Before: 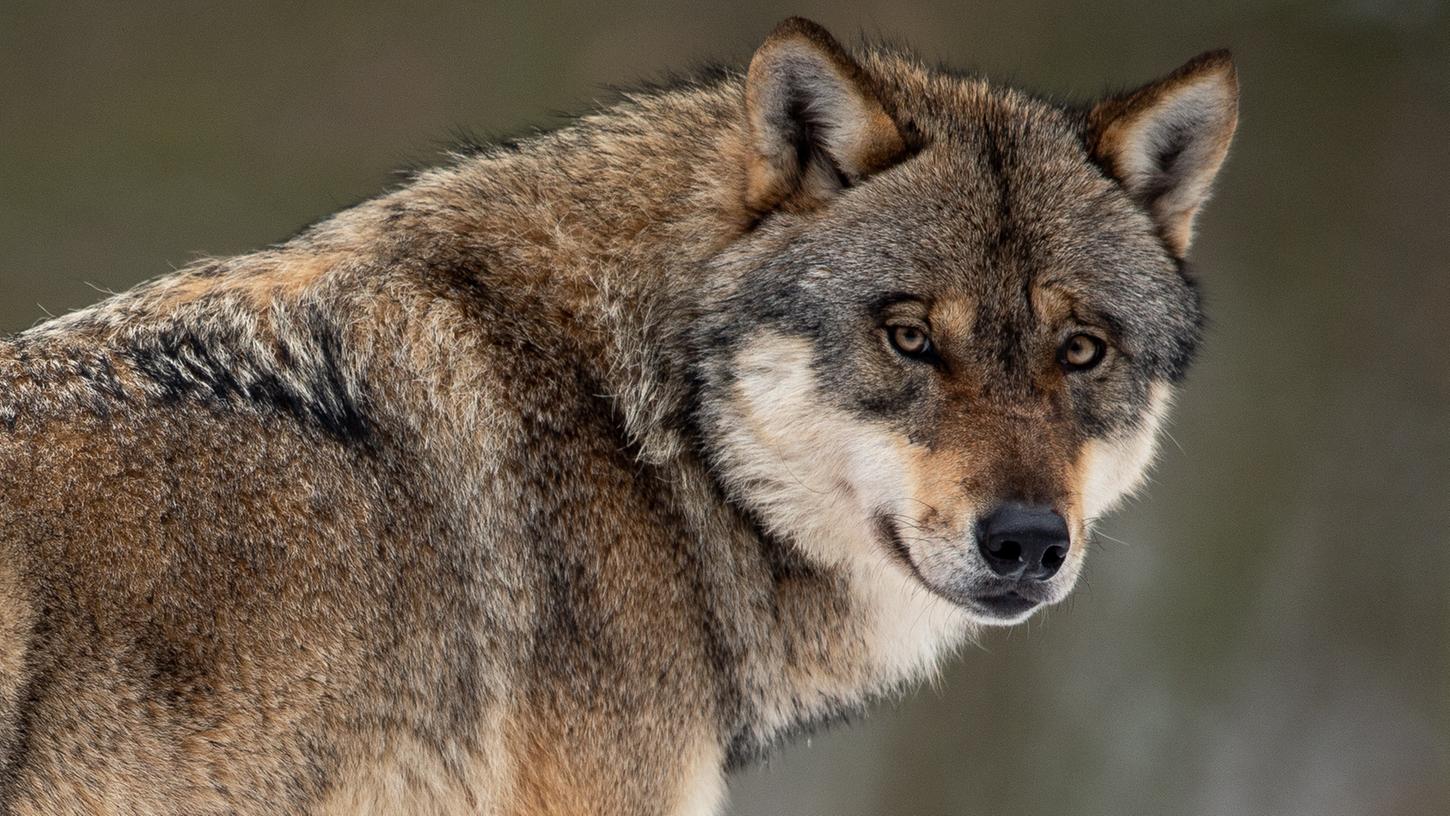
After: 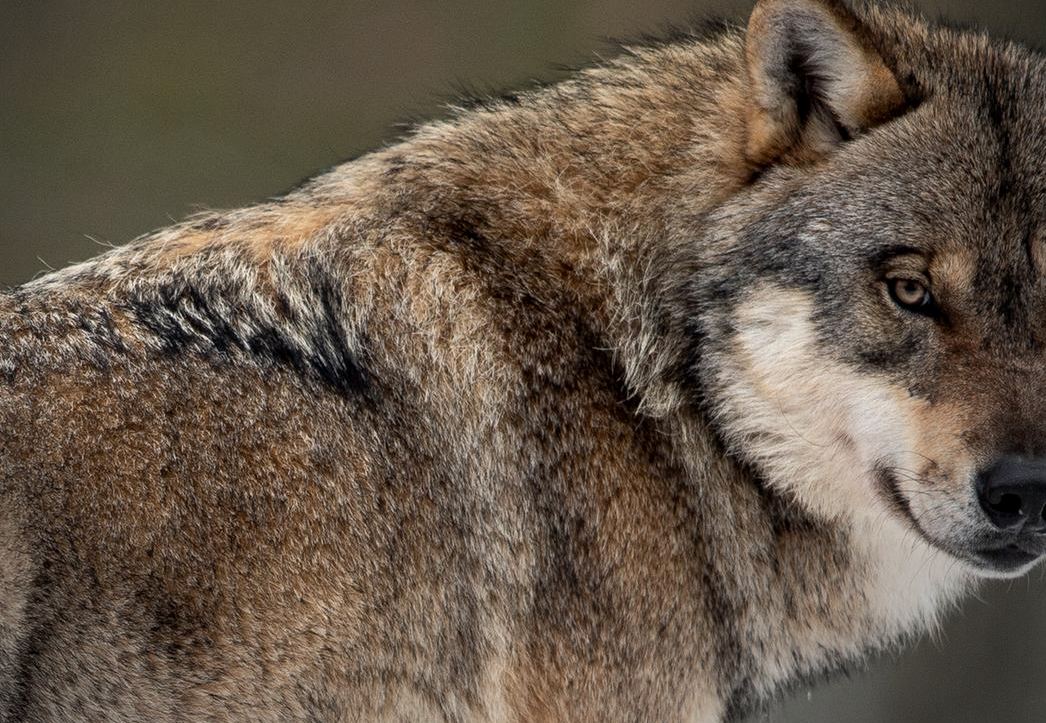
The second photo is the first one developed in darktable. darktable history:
vignetting: fall-off start 73.8%, center (-0.068, -0.316)
exposure: black level correction 0.001, compensate highlight preservation false
crop: top 5.789%, right 27.861%, bottom 5.601%
